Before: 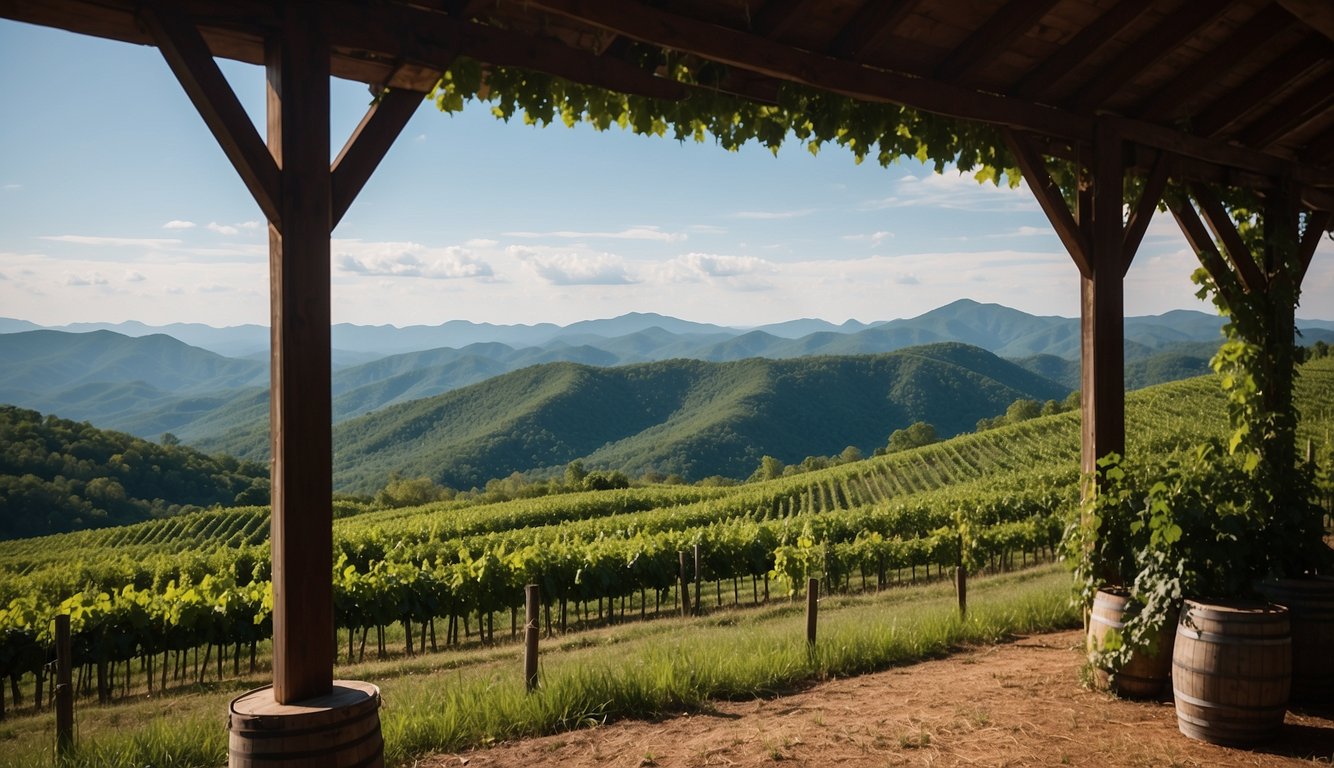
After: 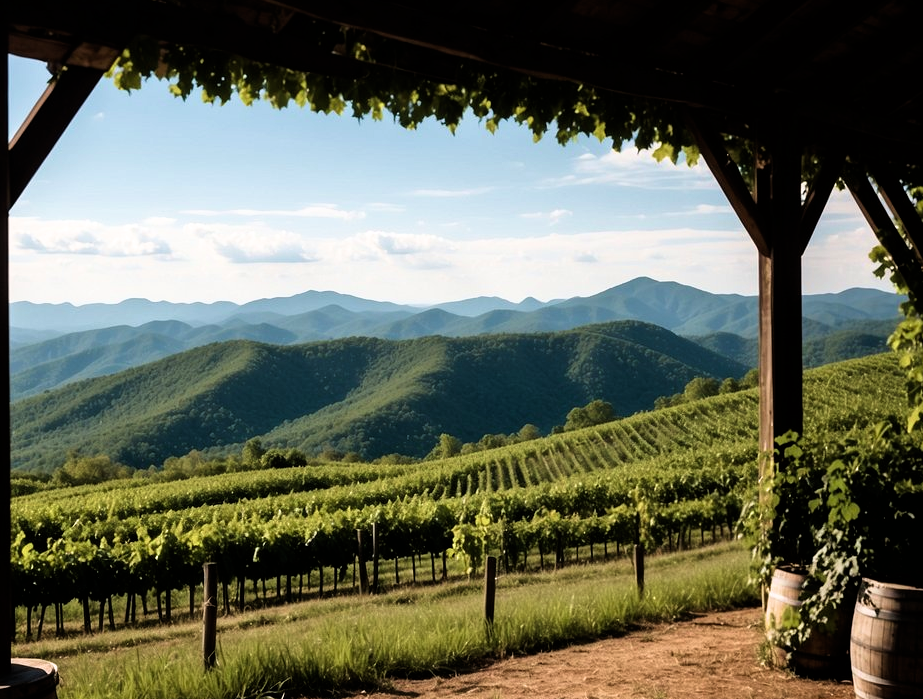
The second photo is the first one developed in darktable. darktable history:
crop and rotate: left 24.179%, top 2.905%, right 6.567%, bottom 5.989%
filmic rgb: black relative exposure -8.25 EV, white relative exposure 2.2 EV, threshold 5.98 EV, target white luminance 99.984%, hardness 7.18, latitude 75.09%, contrast 1.316, highlights saturation mix -2.22%, shadows ↔ highlights balance 30.68%, enable highlight reconstruction true
velvia: on, module defaults
